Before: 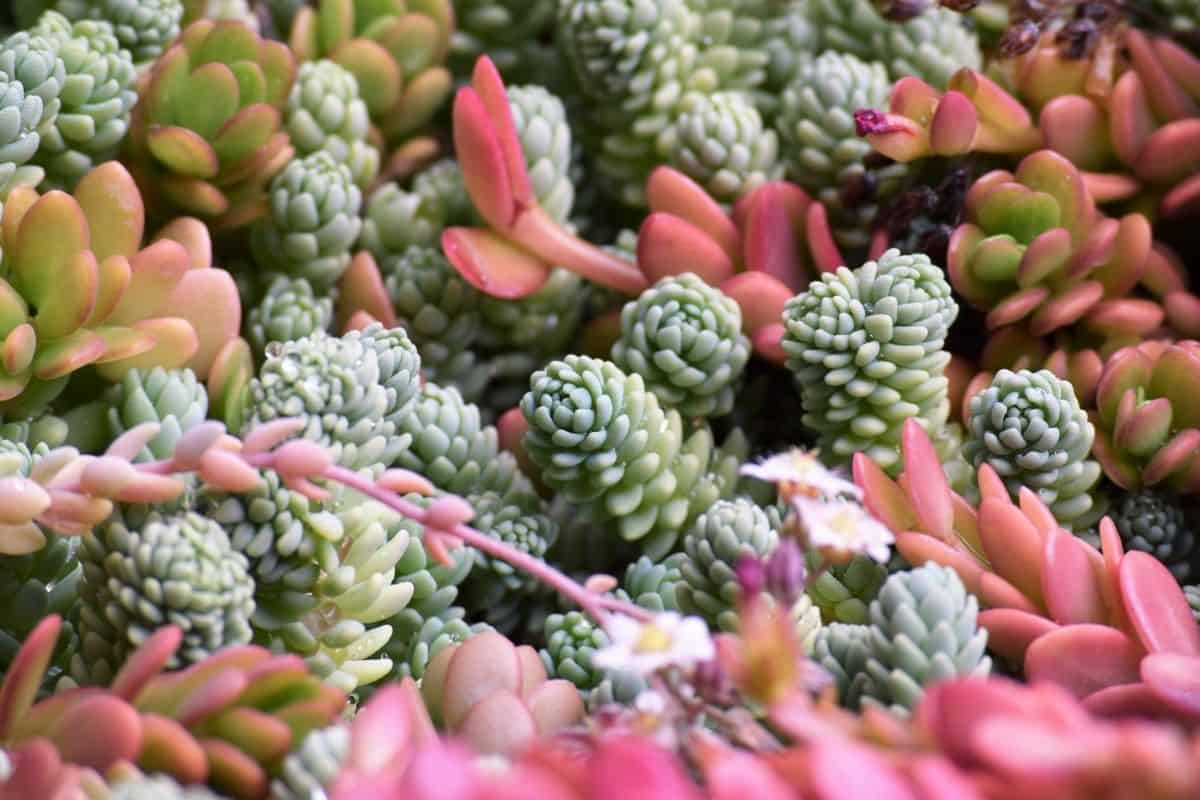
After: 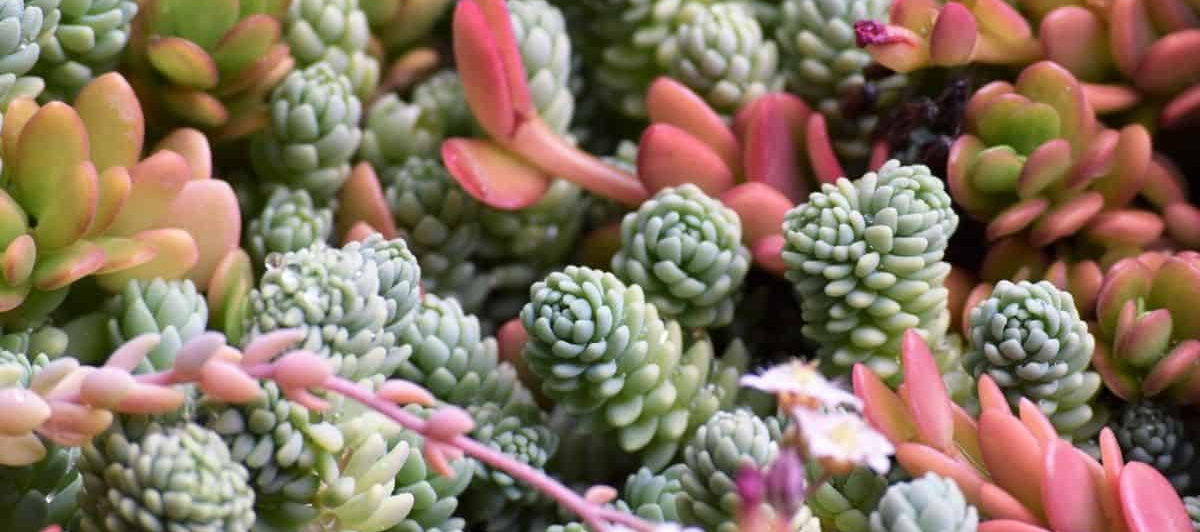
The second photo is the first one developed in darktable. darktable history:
crop: top 11.144%, bottom 22.295%
